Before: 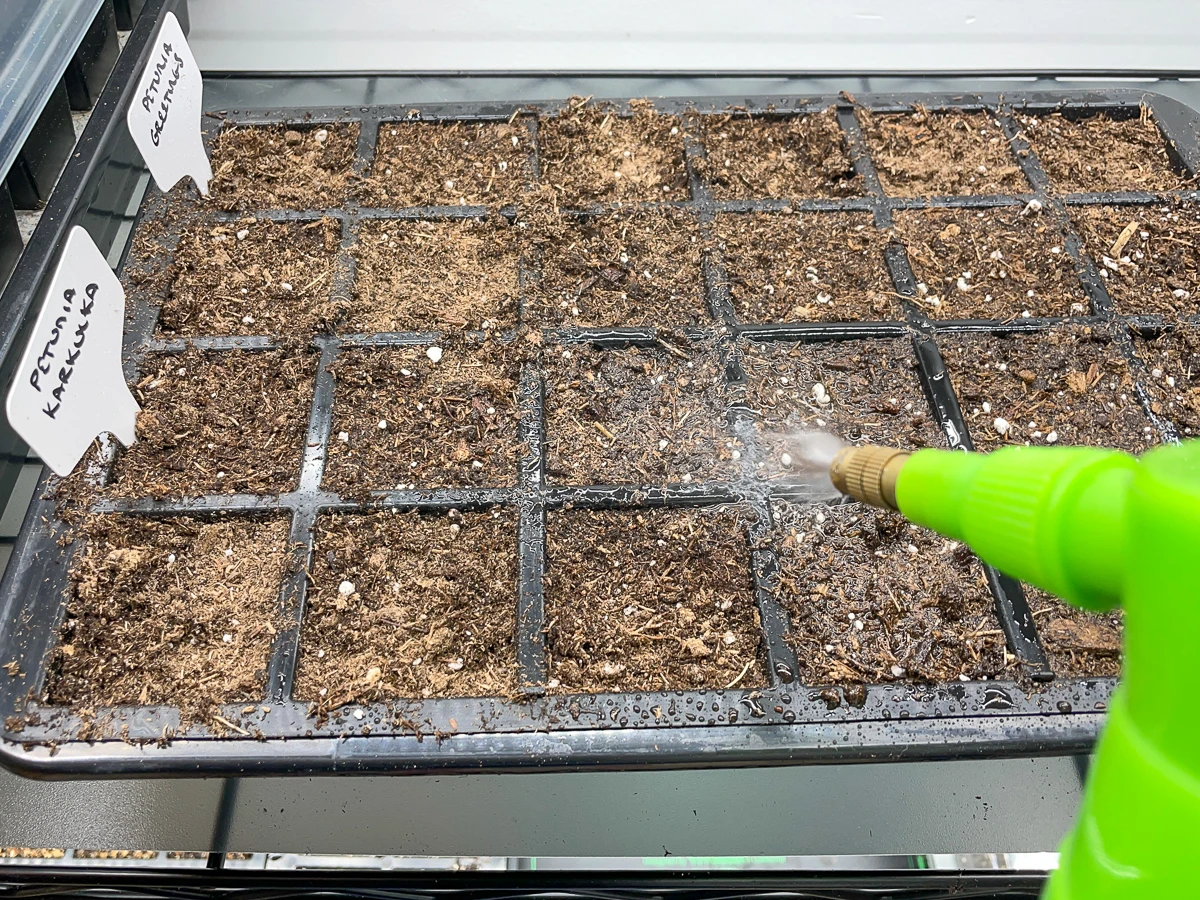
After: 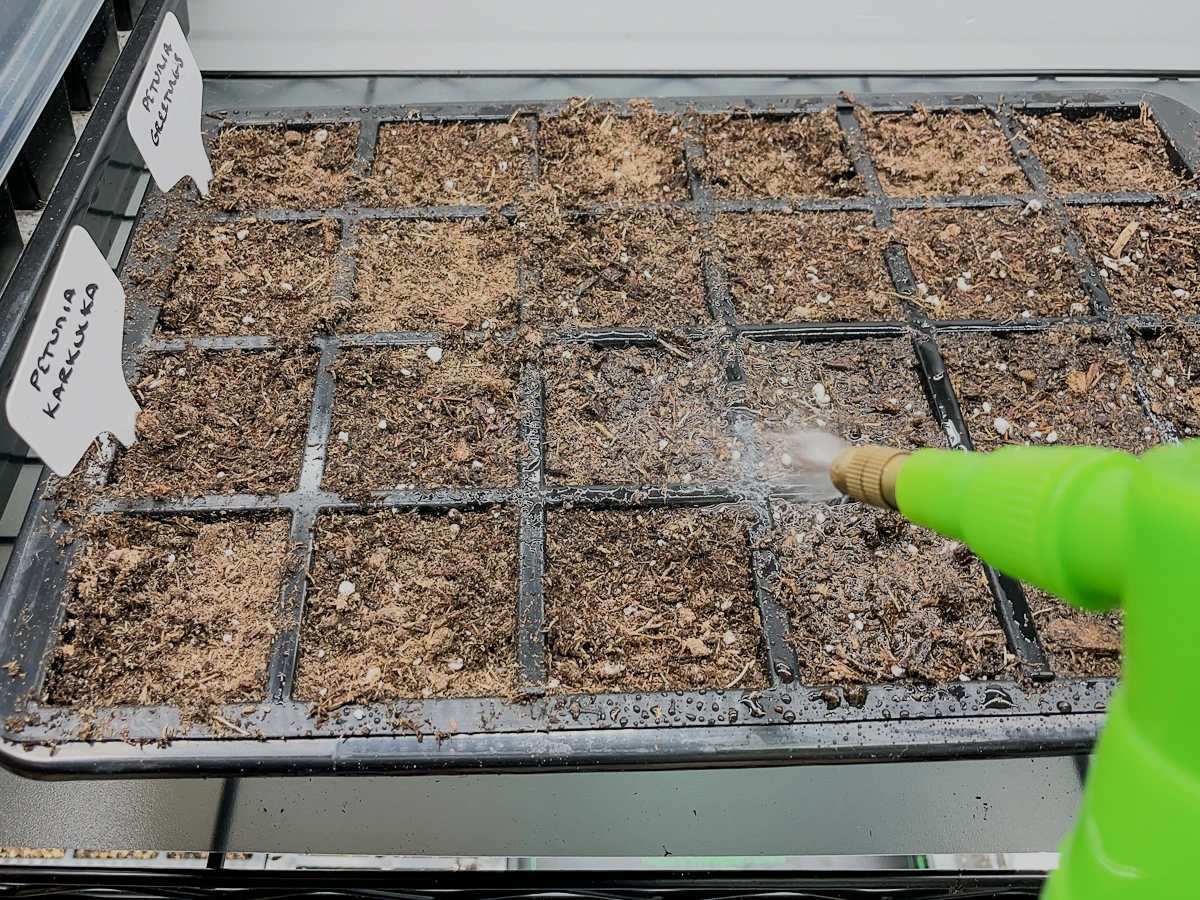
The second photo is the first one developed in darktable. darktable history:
filmic rgb: black relative exposure -7.18 EV, white relative exposure 5.37 EV, hardness 3.02, iterations of high-quality reconstruction 0
